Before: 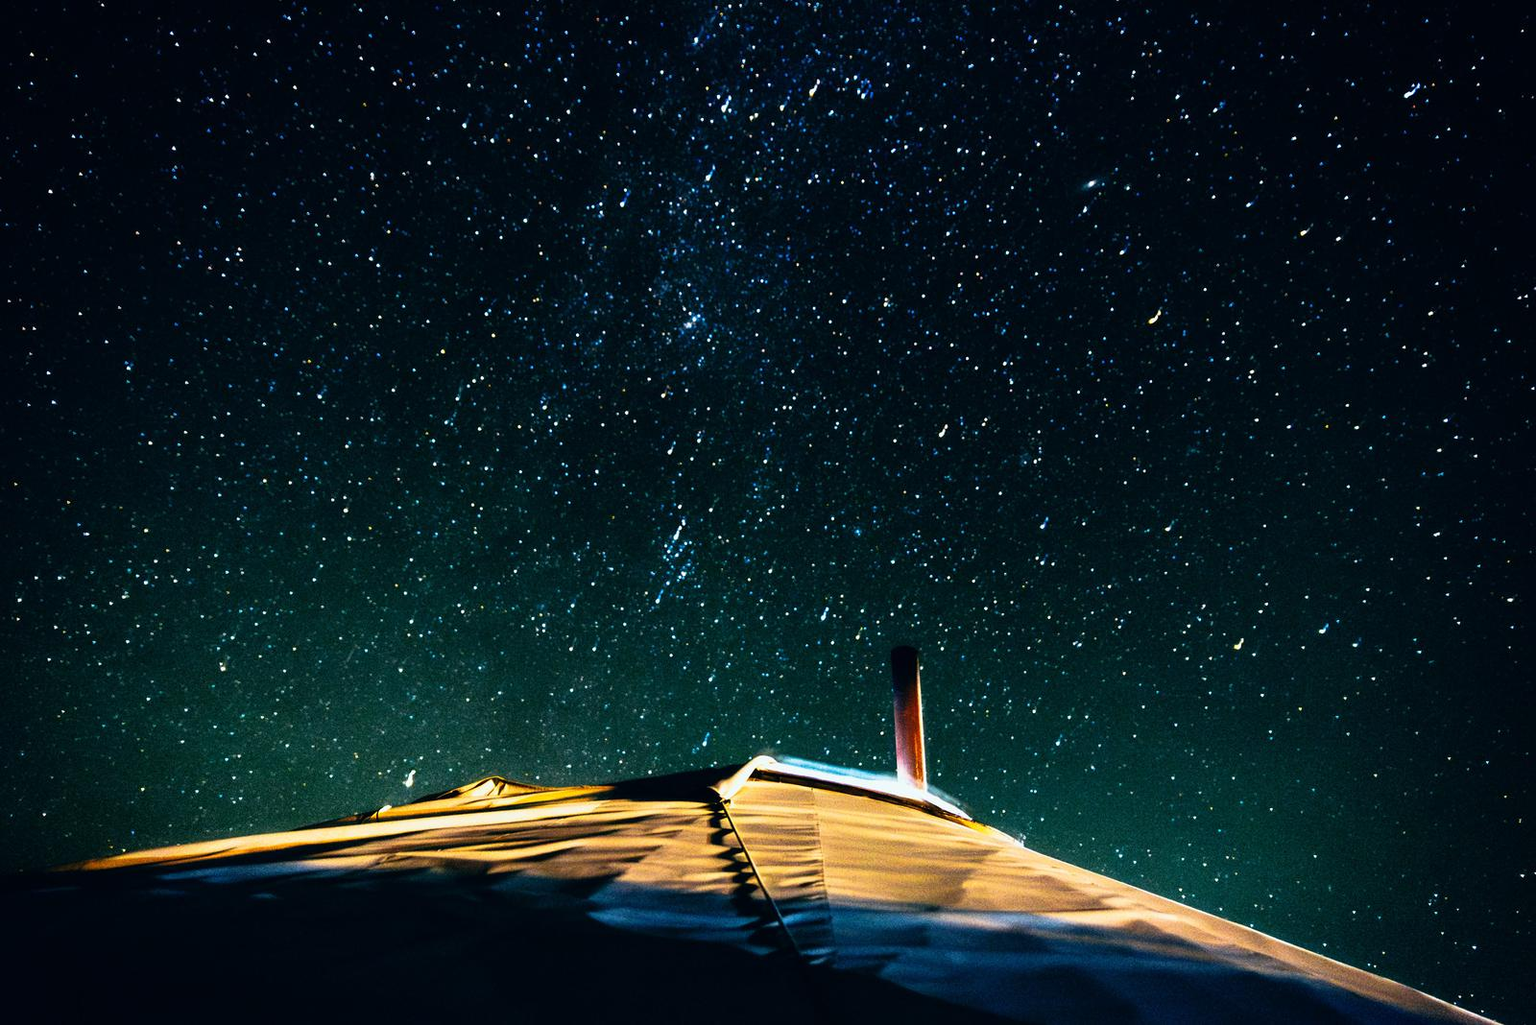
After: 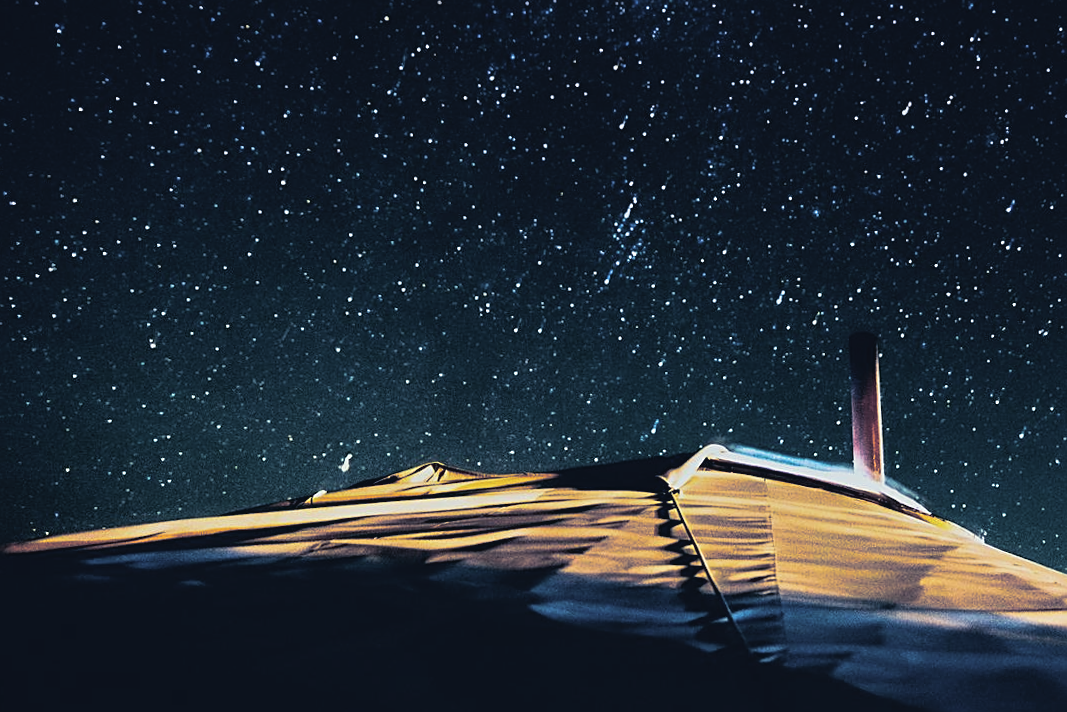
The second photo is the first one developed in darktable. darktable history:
contrast brightness saturation: contrast -0.1, saturation -0.1
sharpen: amount 0.55
crop and rotate: angle -0.82°, left 3.85%, top 31.828%, right 27.992%
graduated density: hue 238.83°, saturation 50%
split-toning: shadows › hue 230.4°
